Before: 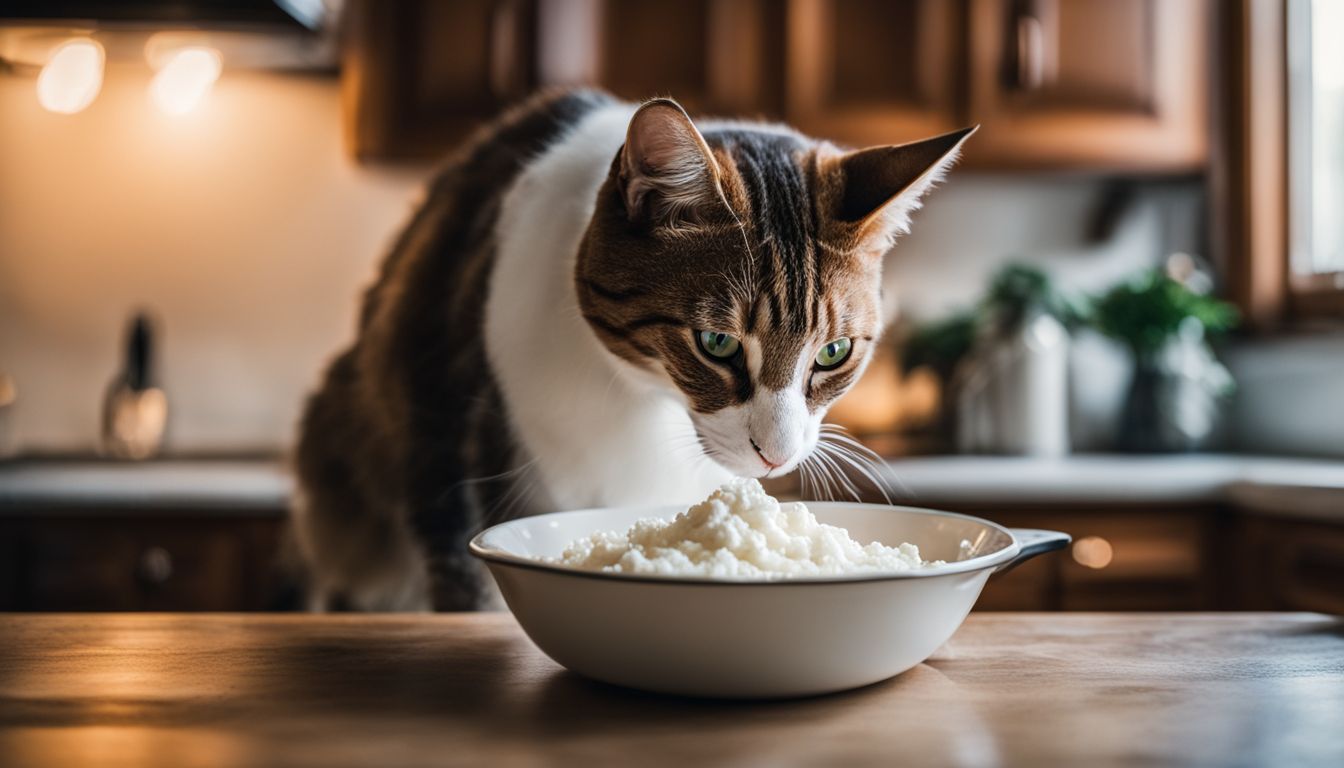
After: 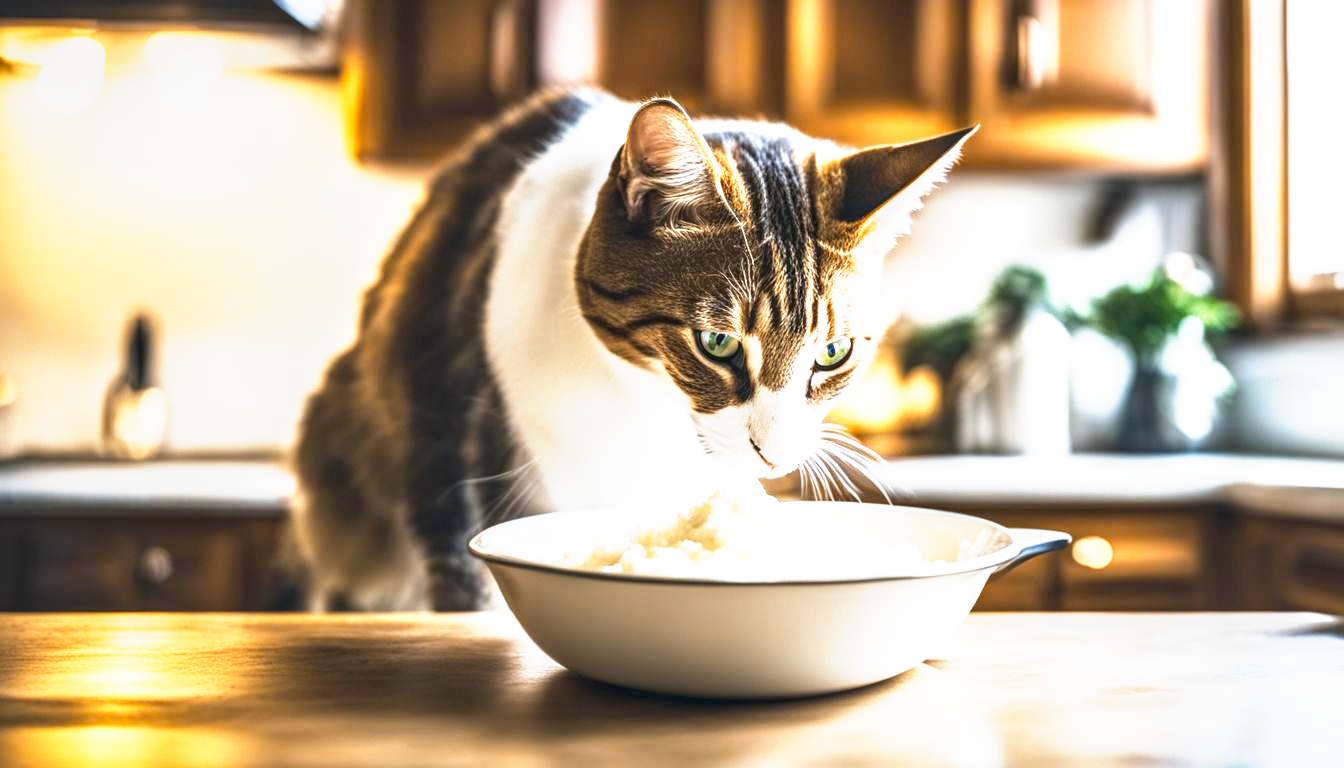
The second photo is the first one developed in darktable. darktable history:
local contrast: on, module defaults
exposure: black level correction 0, exposure 1.1 EV, compensate exposure bias true, compensate highlight preservation false
base curve: curves: ch0 [(0, 0) (0.495, 0.917) (1, 1)], preserve colors none
color contrast: green-magenta contrast 0.85, blue-yellow contrast 1.25, unbound 0
